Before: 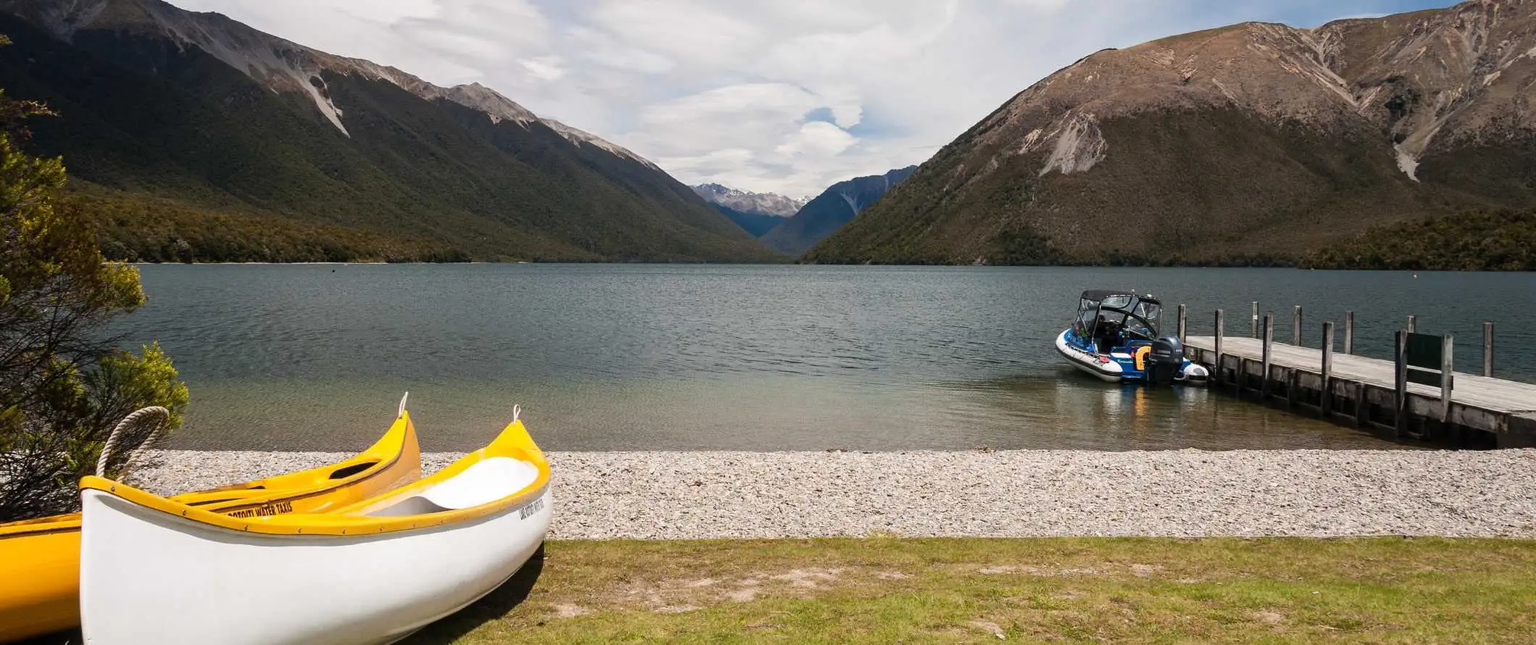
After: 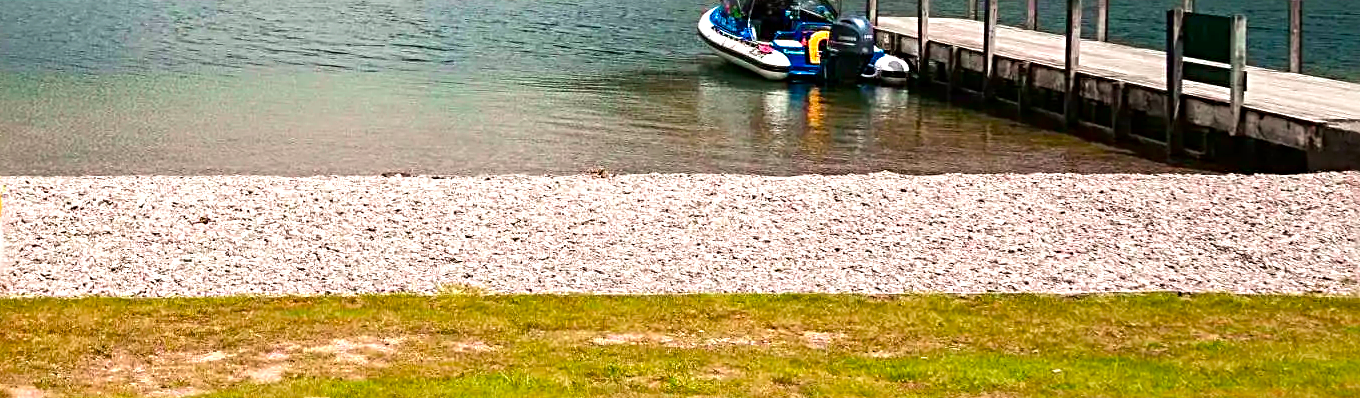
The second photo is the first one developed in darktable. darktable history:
crop and rotate: left 35.828%, top 50.447%, bottom 4.795%
tone curve: curves: ch0 [(0, 0) (0.059, 0.027) (0.162, 0.125) (0.304, 0.279) (0.547, 0.532) (0.828, 0.815) (1, 0.983)]; ch1 [(0, 0) (0.23, 0.166) (0.34, 0.308) (0.371, 0.337) (0.429, 0.411) (0.477, 0.462) (0.499, 0.498) (0.529, 0.537) (0.559, 0.582) (0.743, 0.798) (1, 1)]; ch2 [(0, 0) (0.431, 0.414) (0.498, 0.503) (0.524, 0.528) (0.568, 0.546) (0.6, 0.597) (0.634, 0.645) (0.728, 0.742) (1, 1)], color space Lab, independent channels, preserve colors none
exposure: exposure 0.654 EV, compensate highlight preservation false
velvia: on, module defaults
sharpen: radius 3.969
tone equalizer: edges refinement/feathering 500, mask exposure compensation -1.57 EV, preserve details no
color balance rgb: linear chroma grading › global chroma 15.227%, perceptual saturation grading › global saturation 10.026%, saturation formula JzAzBz (2021)
